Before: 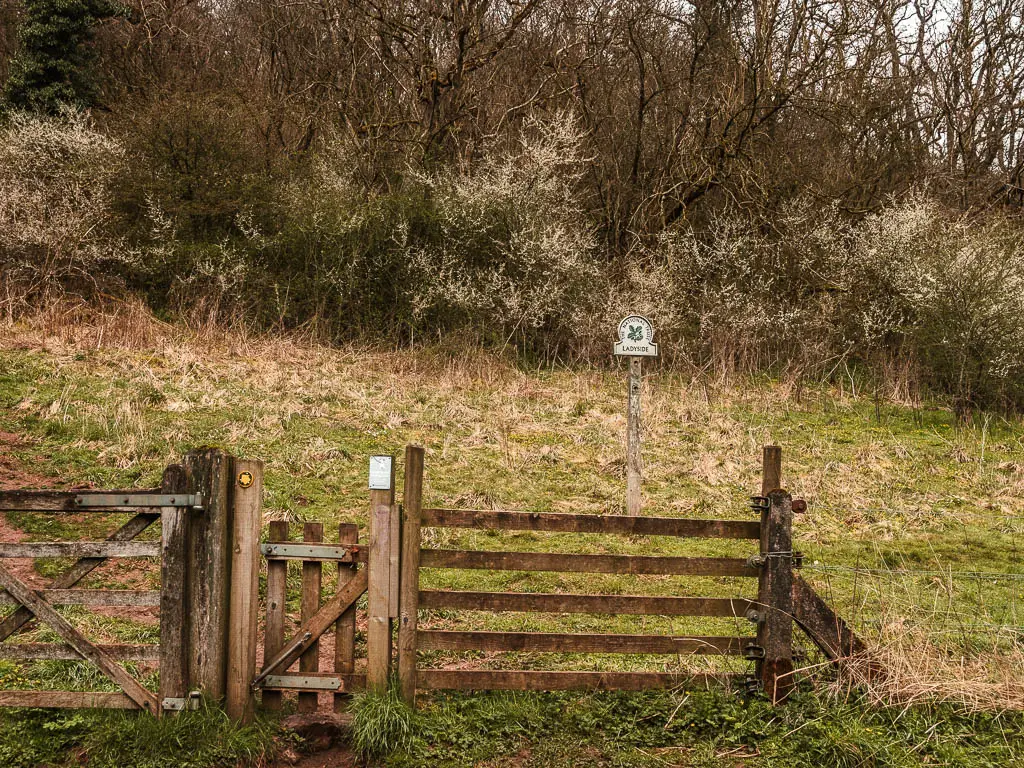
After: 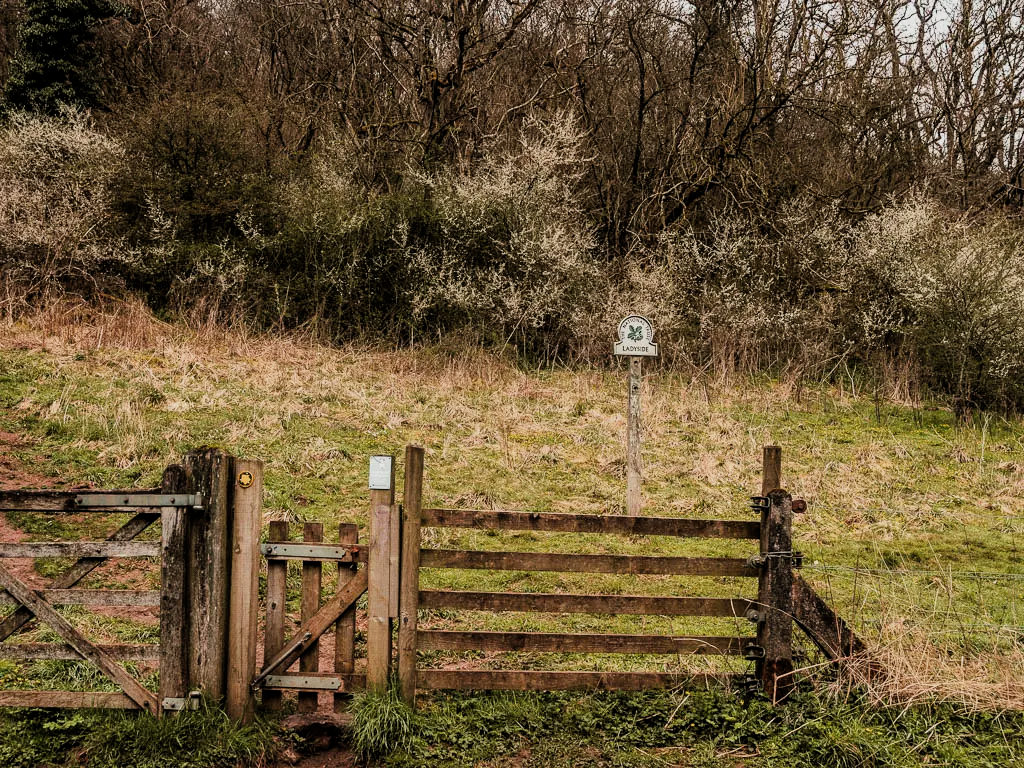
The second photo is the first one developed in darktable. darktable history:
filmic rgb: black relative exposure -7.78 EV, white relative exposure 4.45 EV, hardness 3.76, latitude 49.75%, contrast 1.1, add noise in highlights 0.001, preserve chrominance max RGB, color science v3 (2019), use custom middle-gray values true, contrast in highlights soft
